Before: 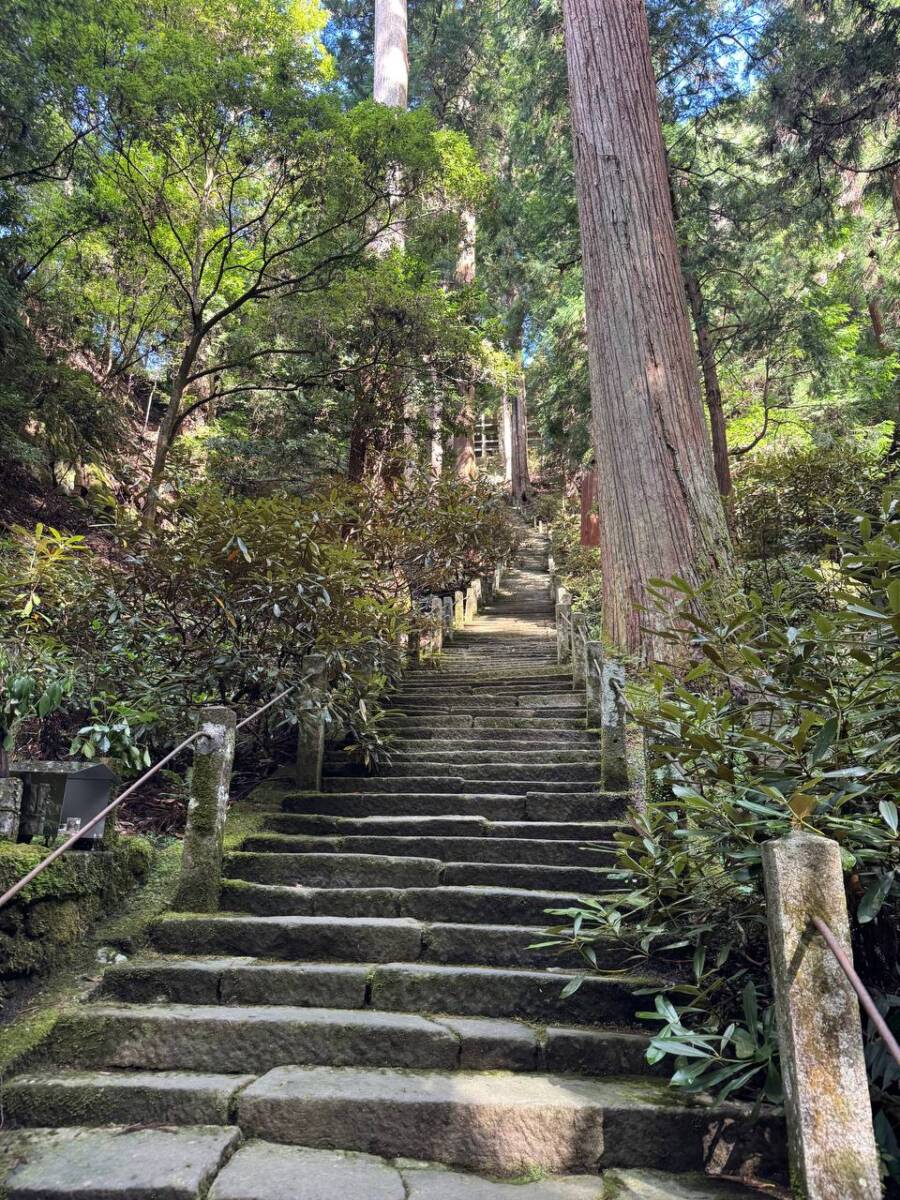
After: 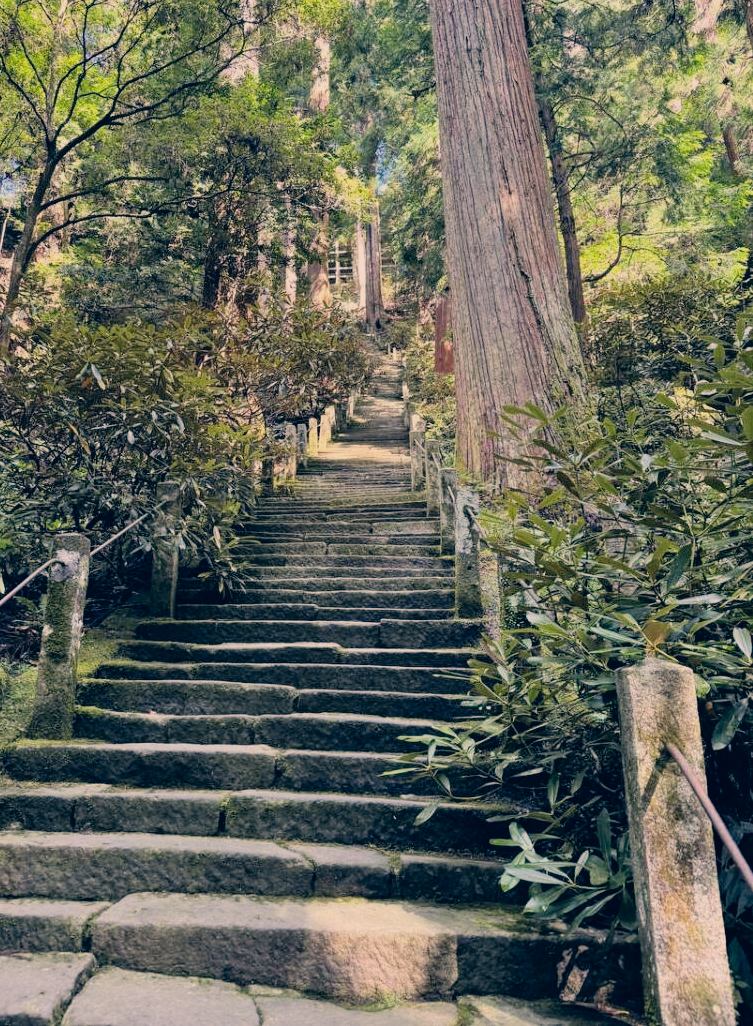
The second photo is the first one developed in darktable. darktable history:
crop: left 16.327%, top 14.442%
color correction: highlights a* 10.35, highlights b* 14.25, shadows a* -9.75, shadows b* -14.97
filmic rgb: black relative exposure -7.65 EV, white relative exposure 4.56 EV, hardness 3.61, preserve chrominance max RGB
exposure: exposure 0.355 EV
